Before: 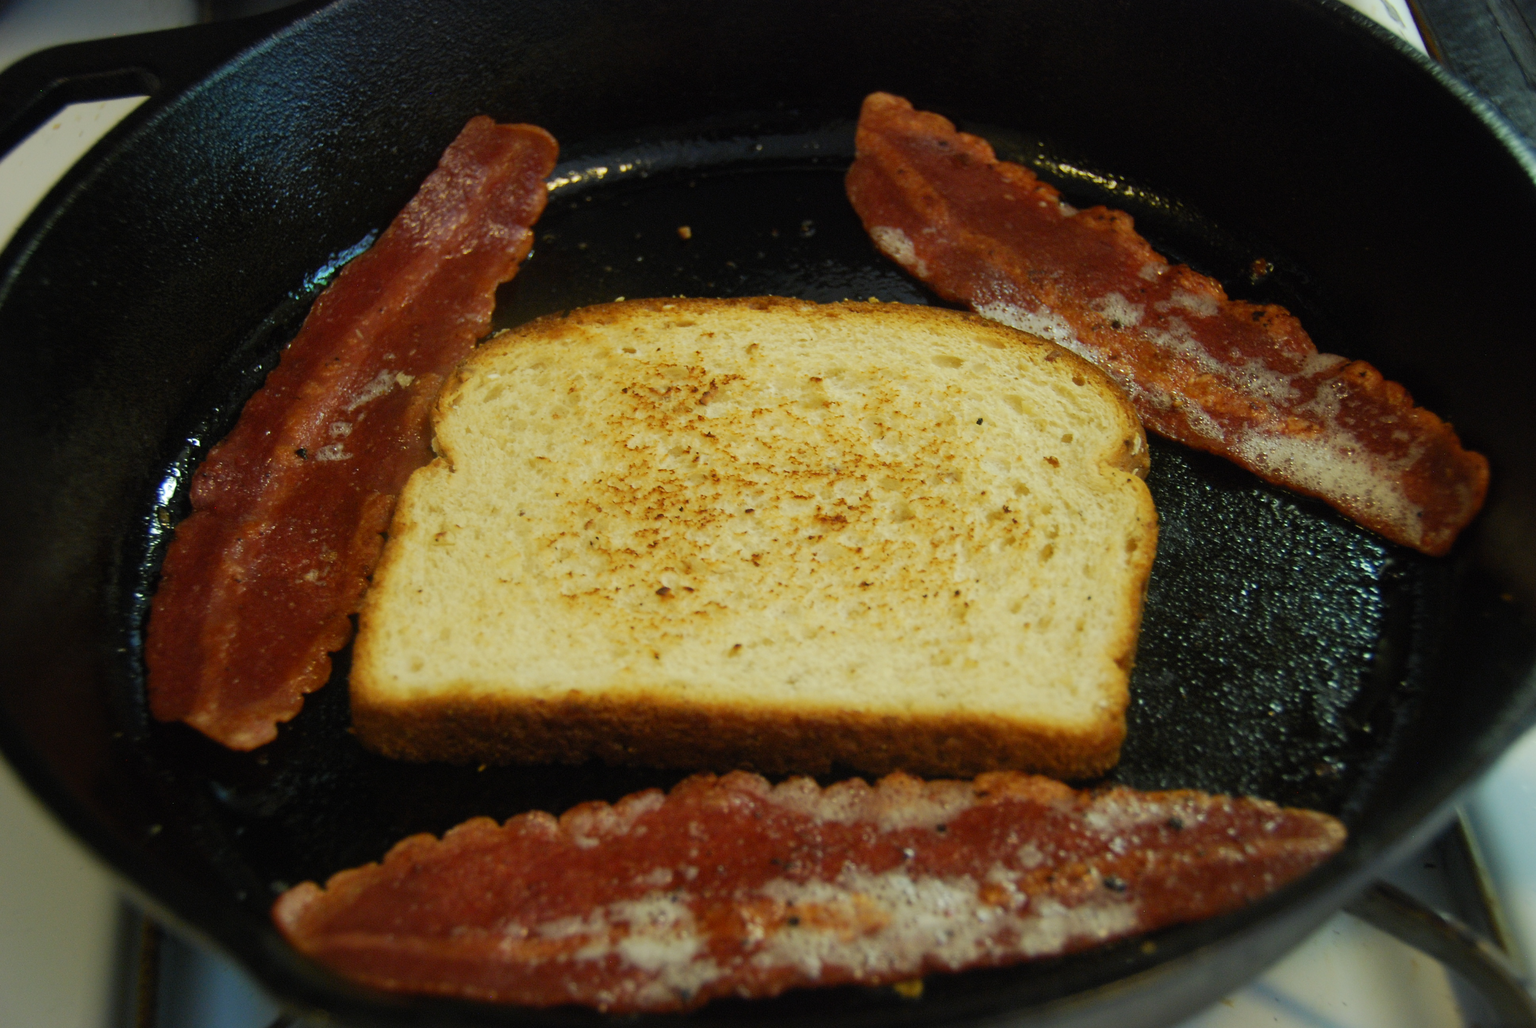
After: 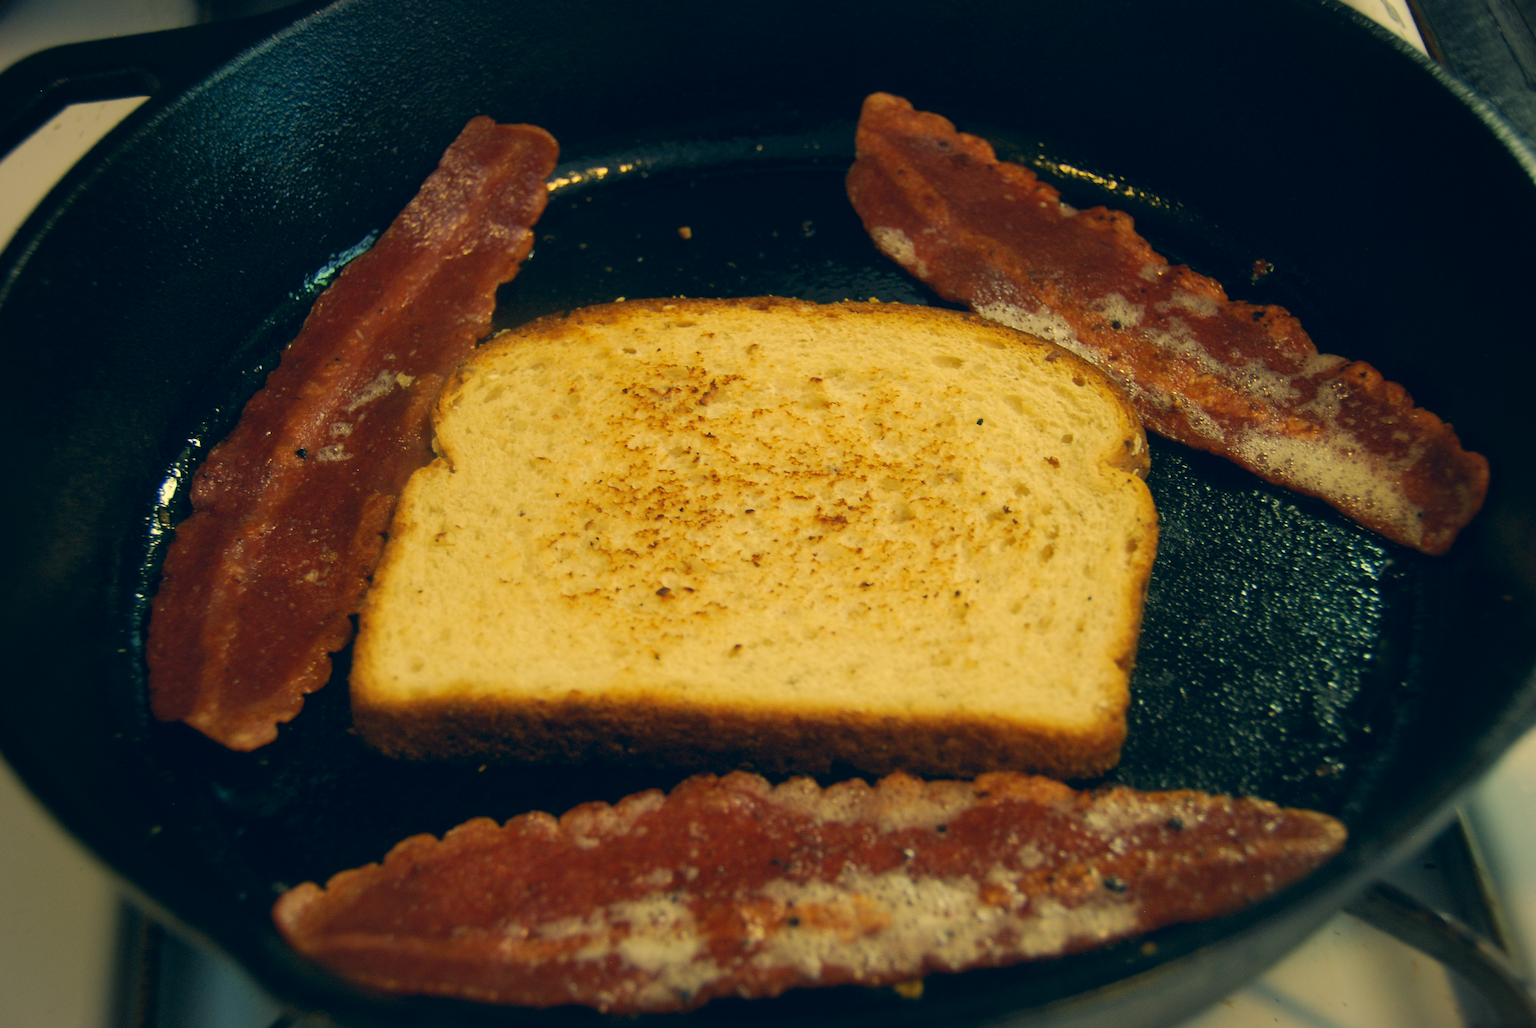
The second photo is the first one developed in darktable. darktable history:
color correction: highlights a* 10.32, highlights b* 14.66, shadows a* -9.59, shadows b* -15.02
vignetting: fall-off radius 81.94%
white balance: red 1.08, blue 0.791
